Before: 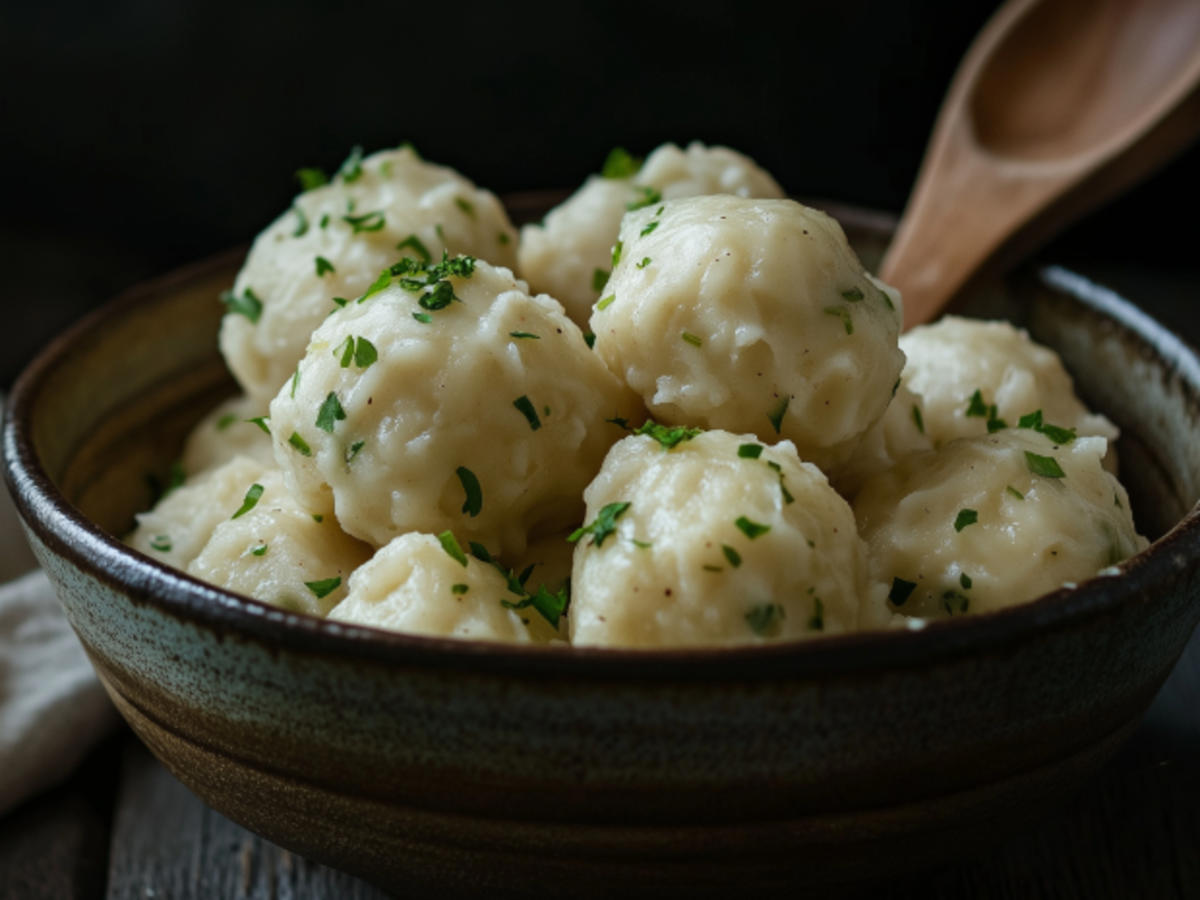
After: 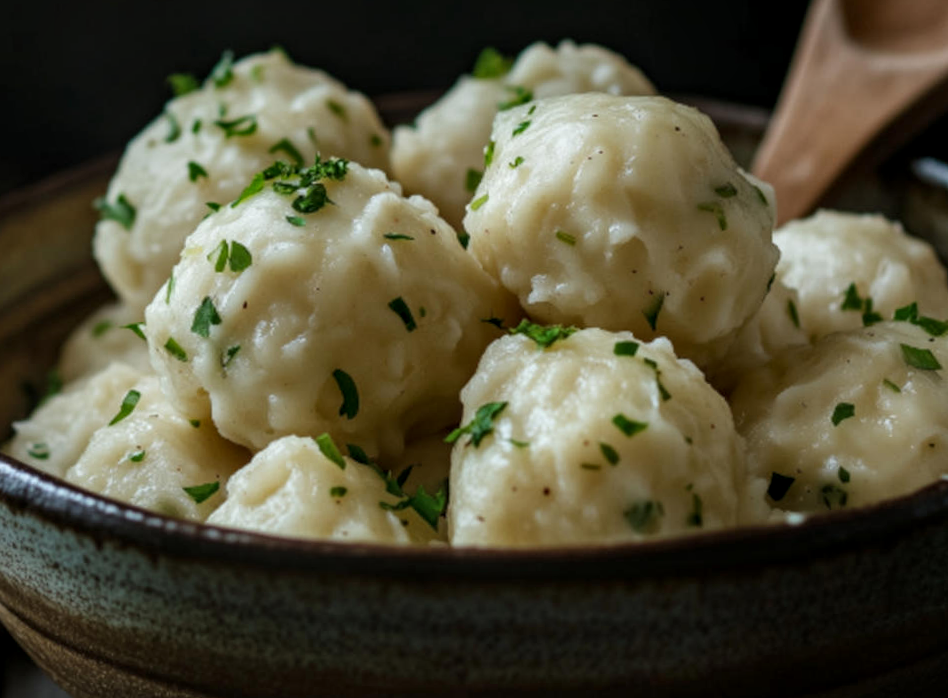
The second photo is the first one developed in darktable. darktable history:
crop and rotate: left 10.071%, top 10.071%, right 10.02%, bottom 10.02%
rotate and perspective: rotation -1°, crop left 0.011, crop right 0.989, crop top 0.025, crop bottom 0.975
local contrast: on, module defaults
